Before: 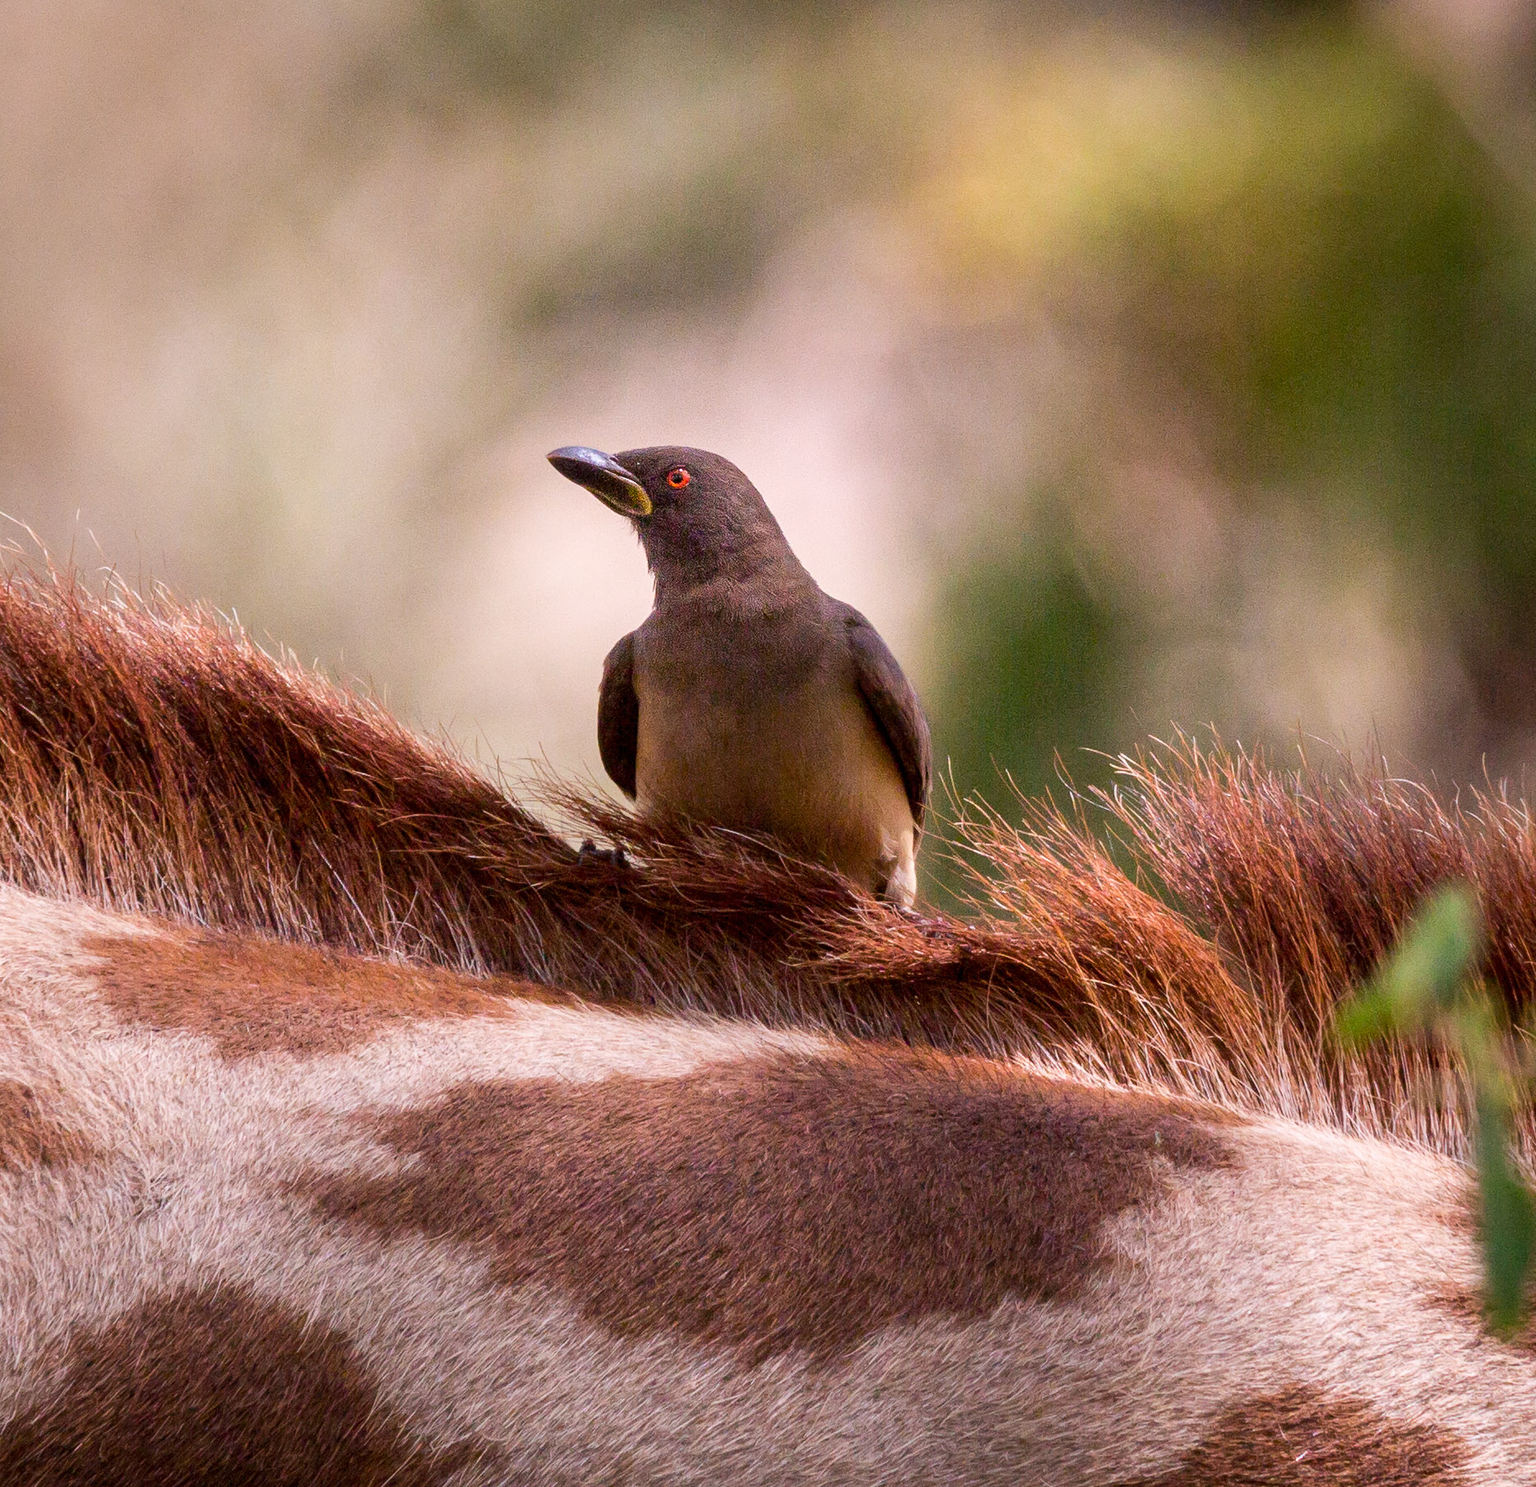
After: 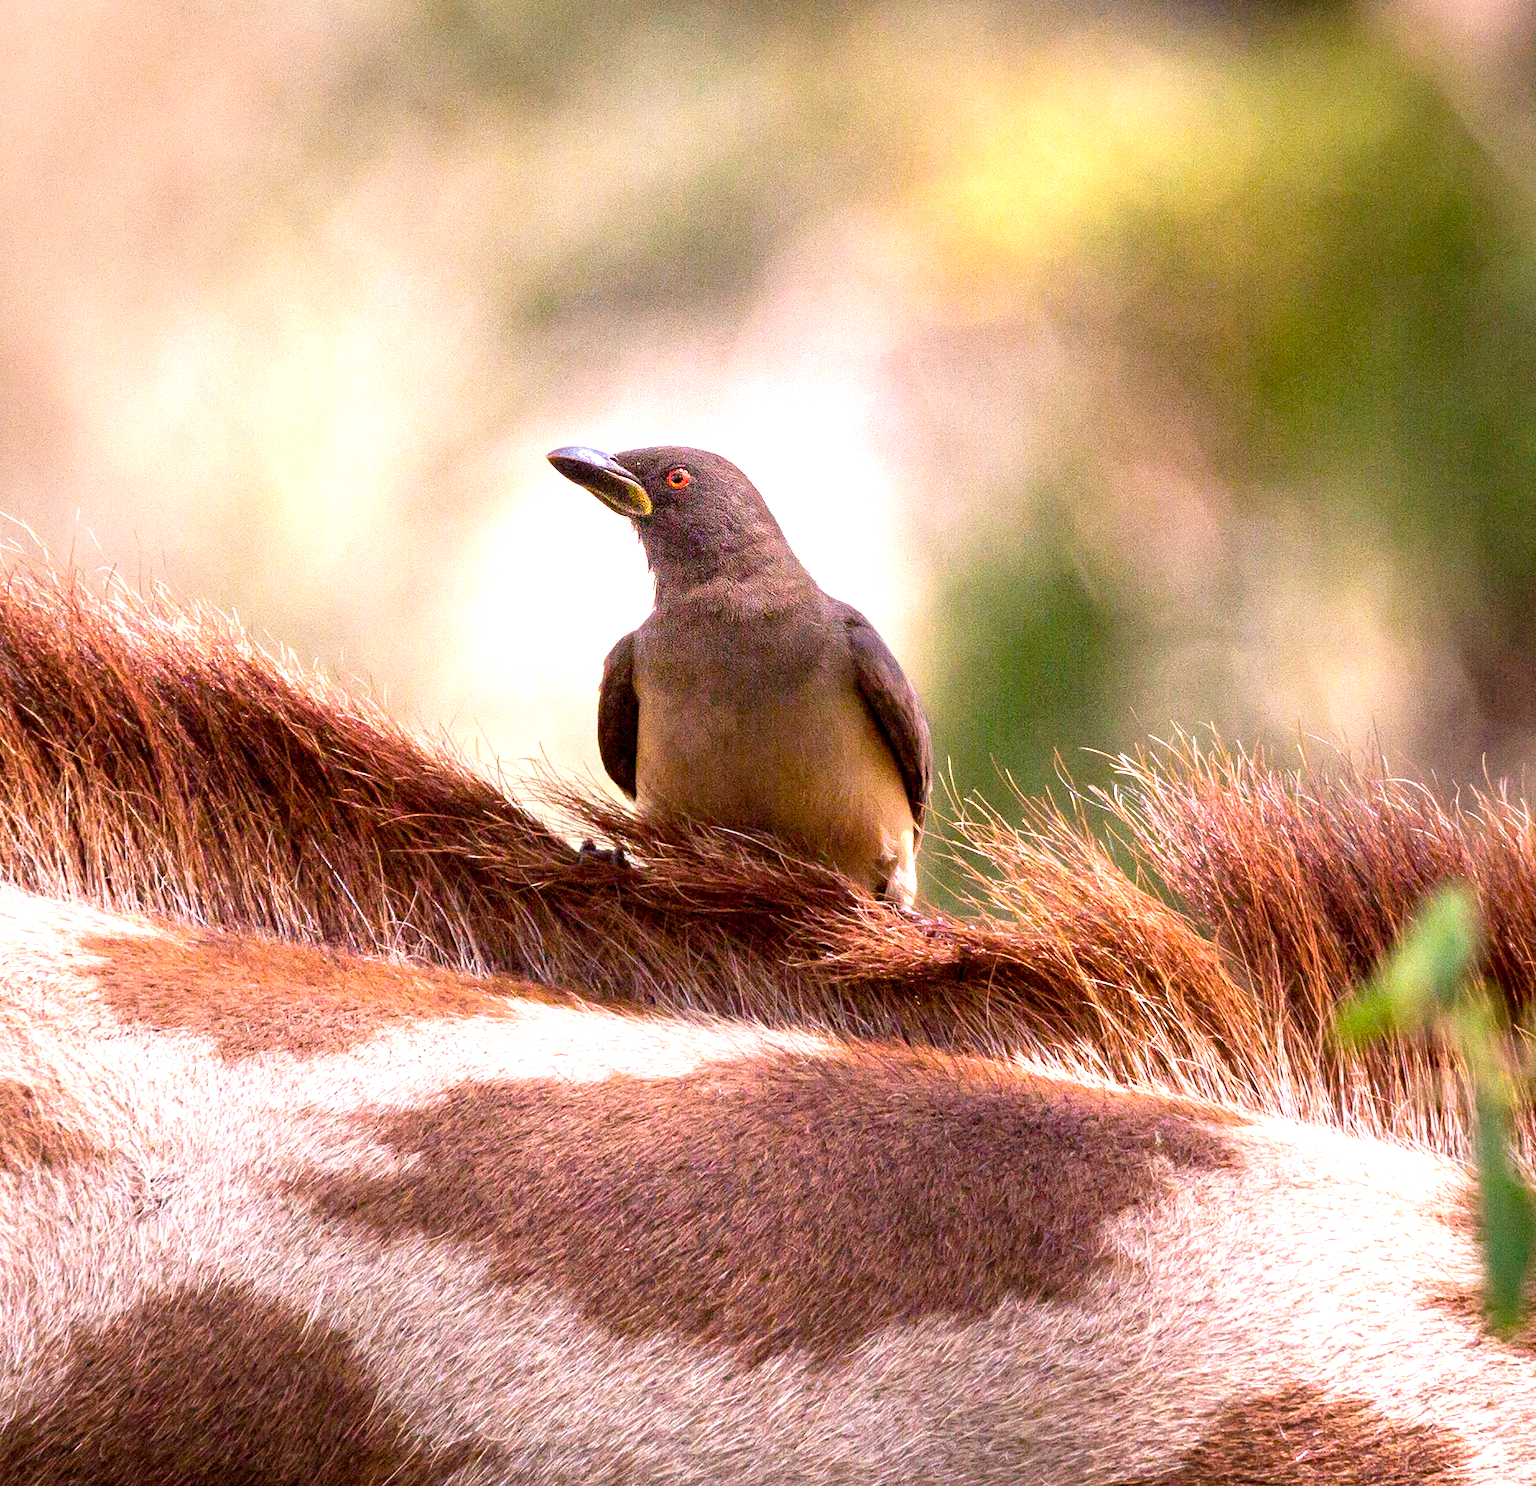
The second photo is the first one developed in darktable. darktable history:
exposure: black level correction 0.001, exposure 1.05 EV, compensate highlight preservation false
haze removal: adaptive false
